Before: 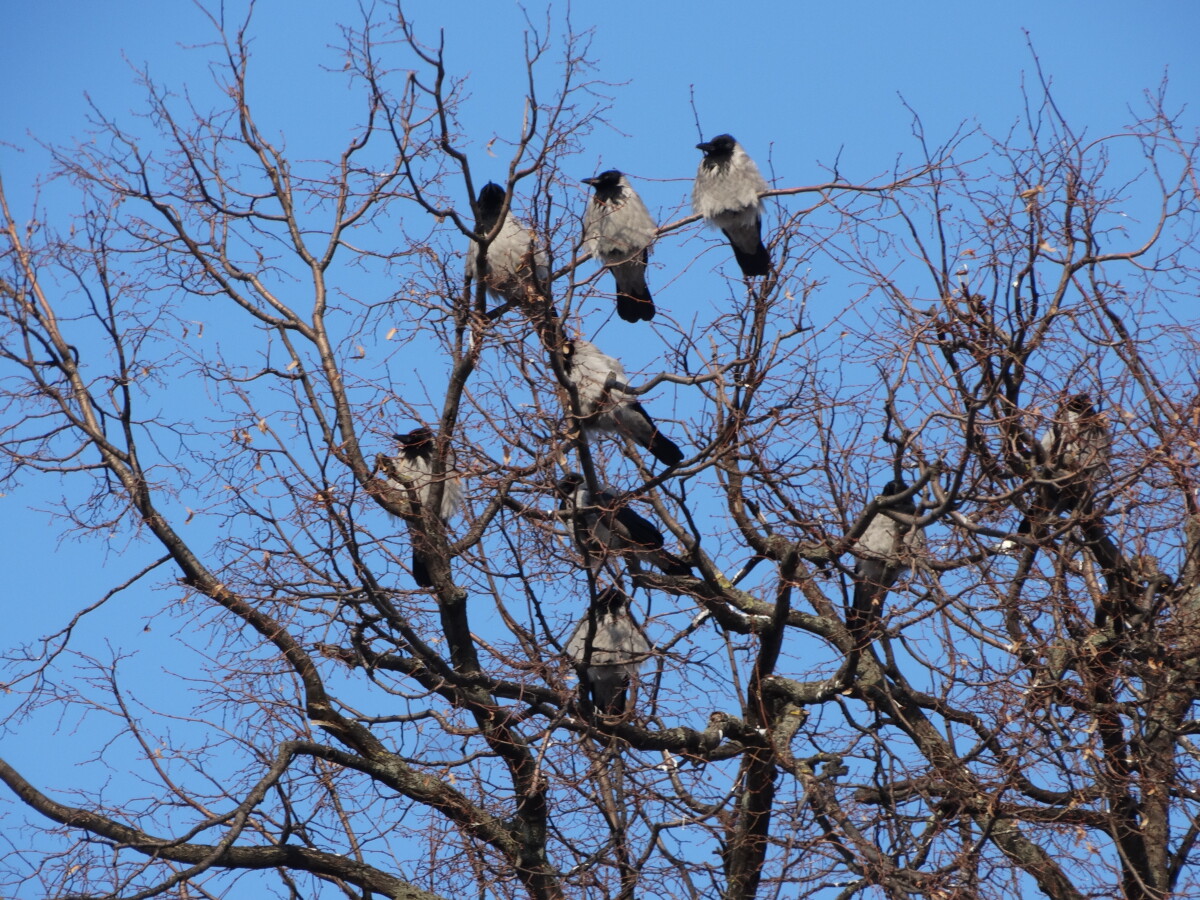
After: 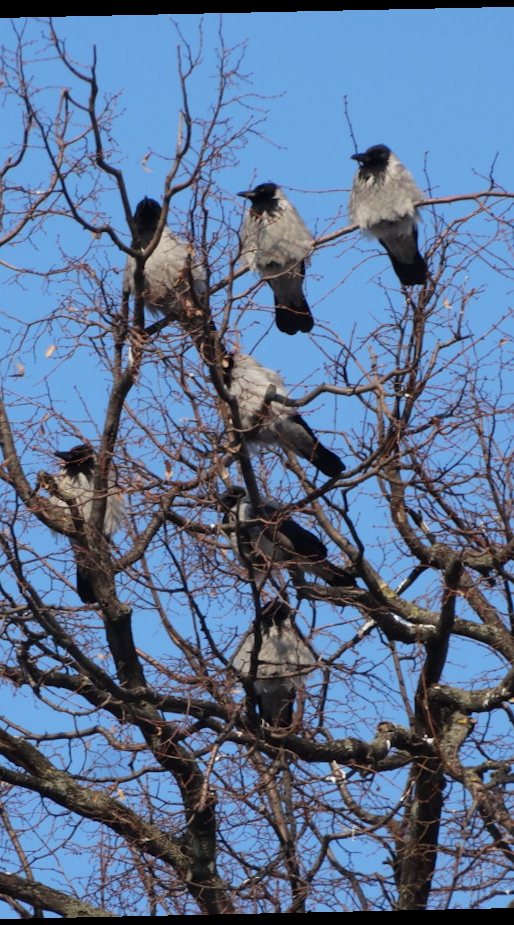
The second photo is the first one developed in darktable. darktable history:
crop: left 28.583%, right 29.231%
rotate and perspective: rotation -1.24°, automatic cropping off
